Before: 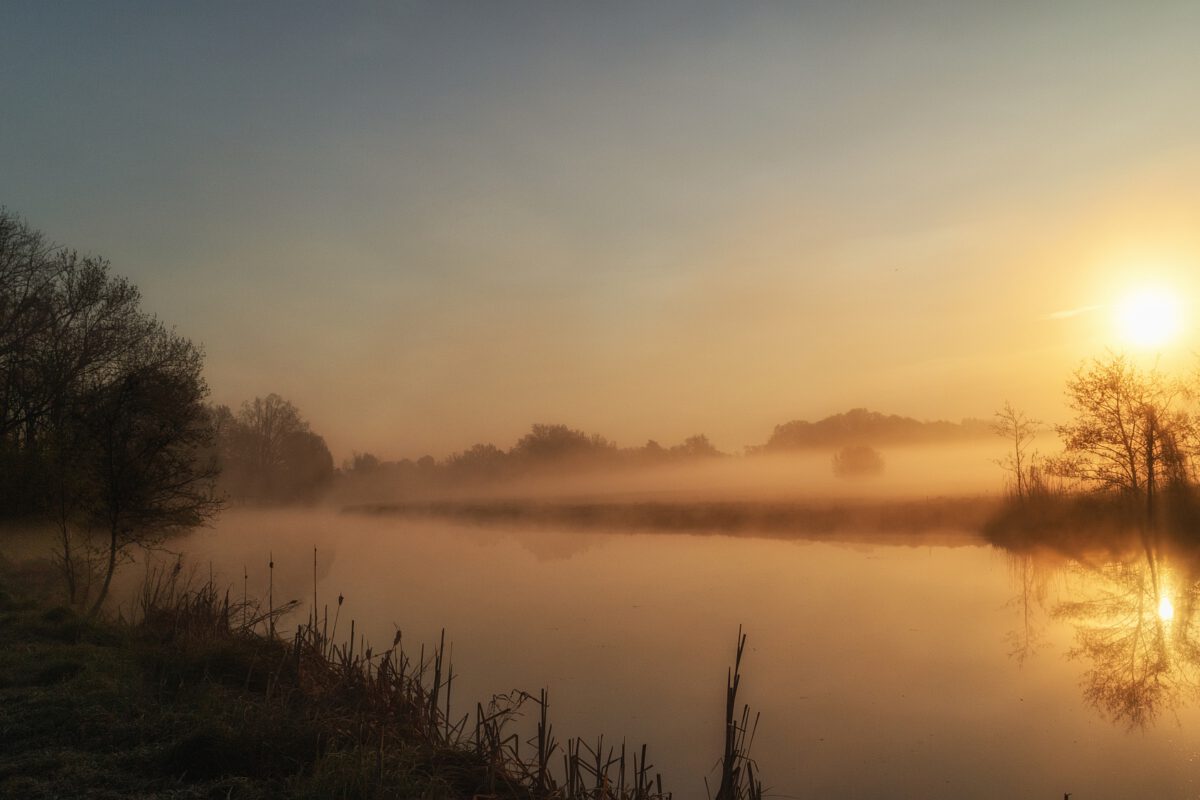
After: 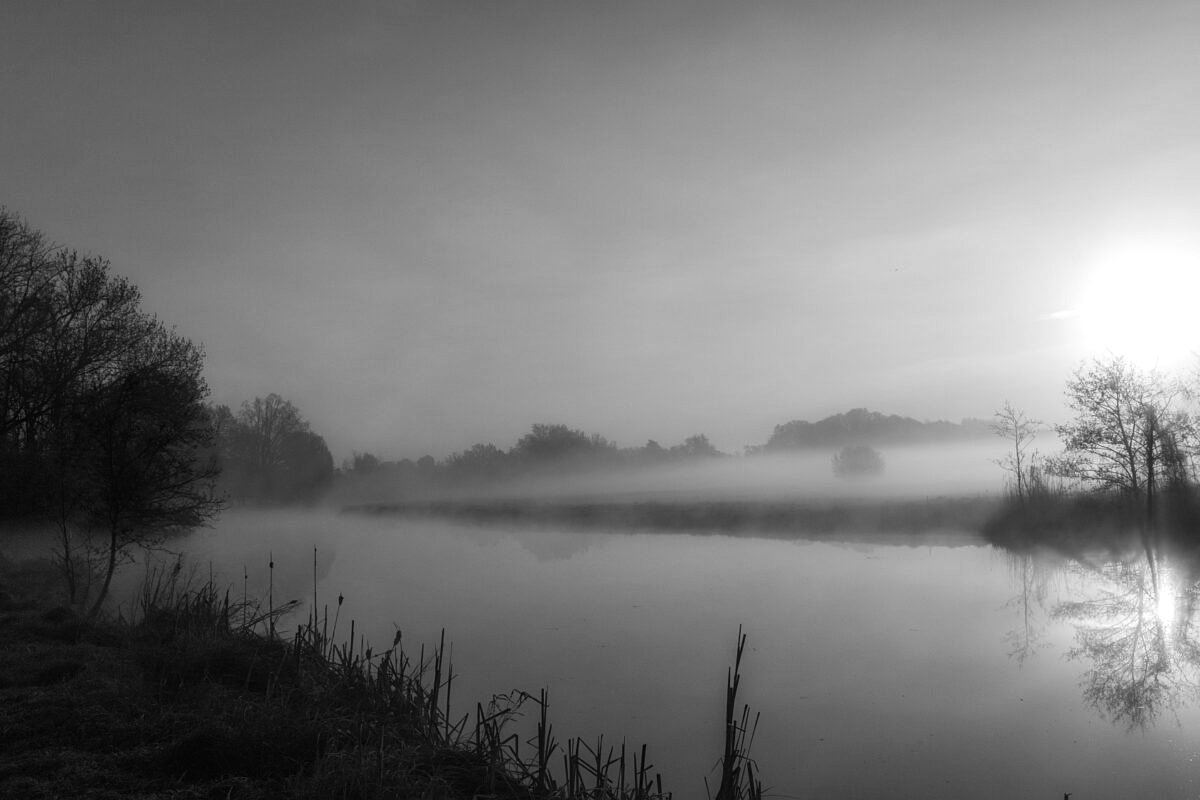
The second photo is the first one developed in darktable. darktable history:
sharpen: amount 0.2
color zones: curves: ch1 [(0, -0.014) (0.143, -0.013) (0.286, -0.013) (0.429, -0.016) (0.571, -0.019) (0.714, -0.015) (0.857, 0.002) (1, -0.014)]
color balance: contrast 10%
